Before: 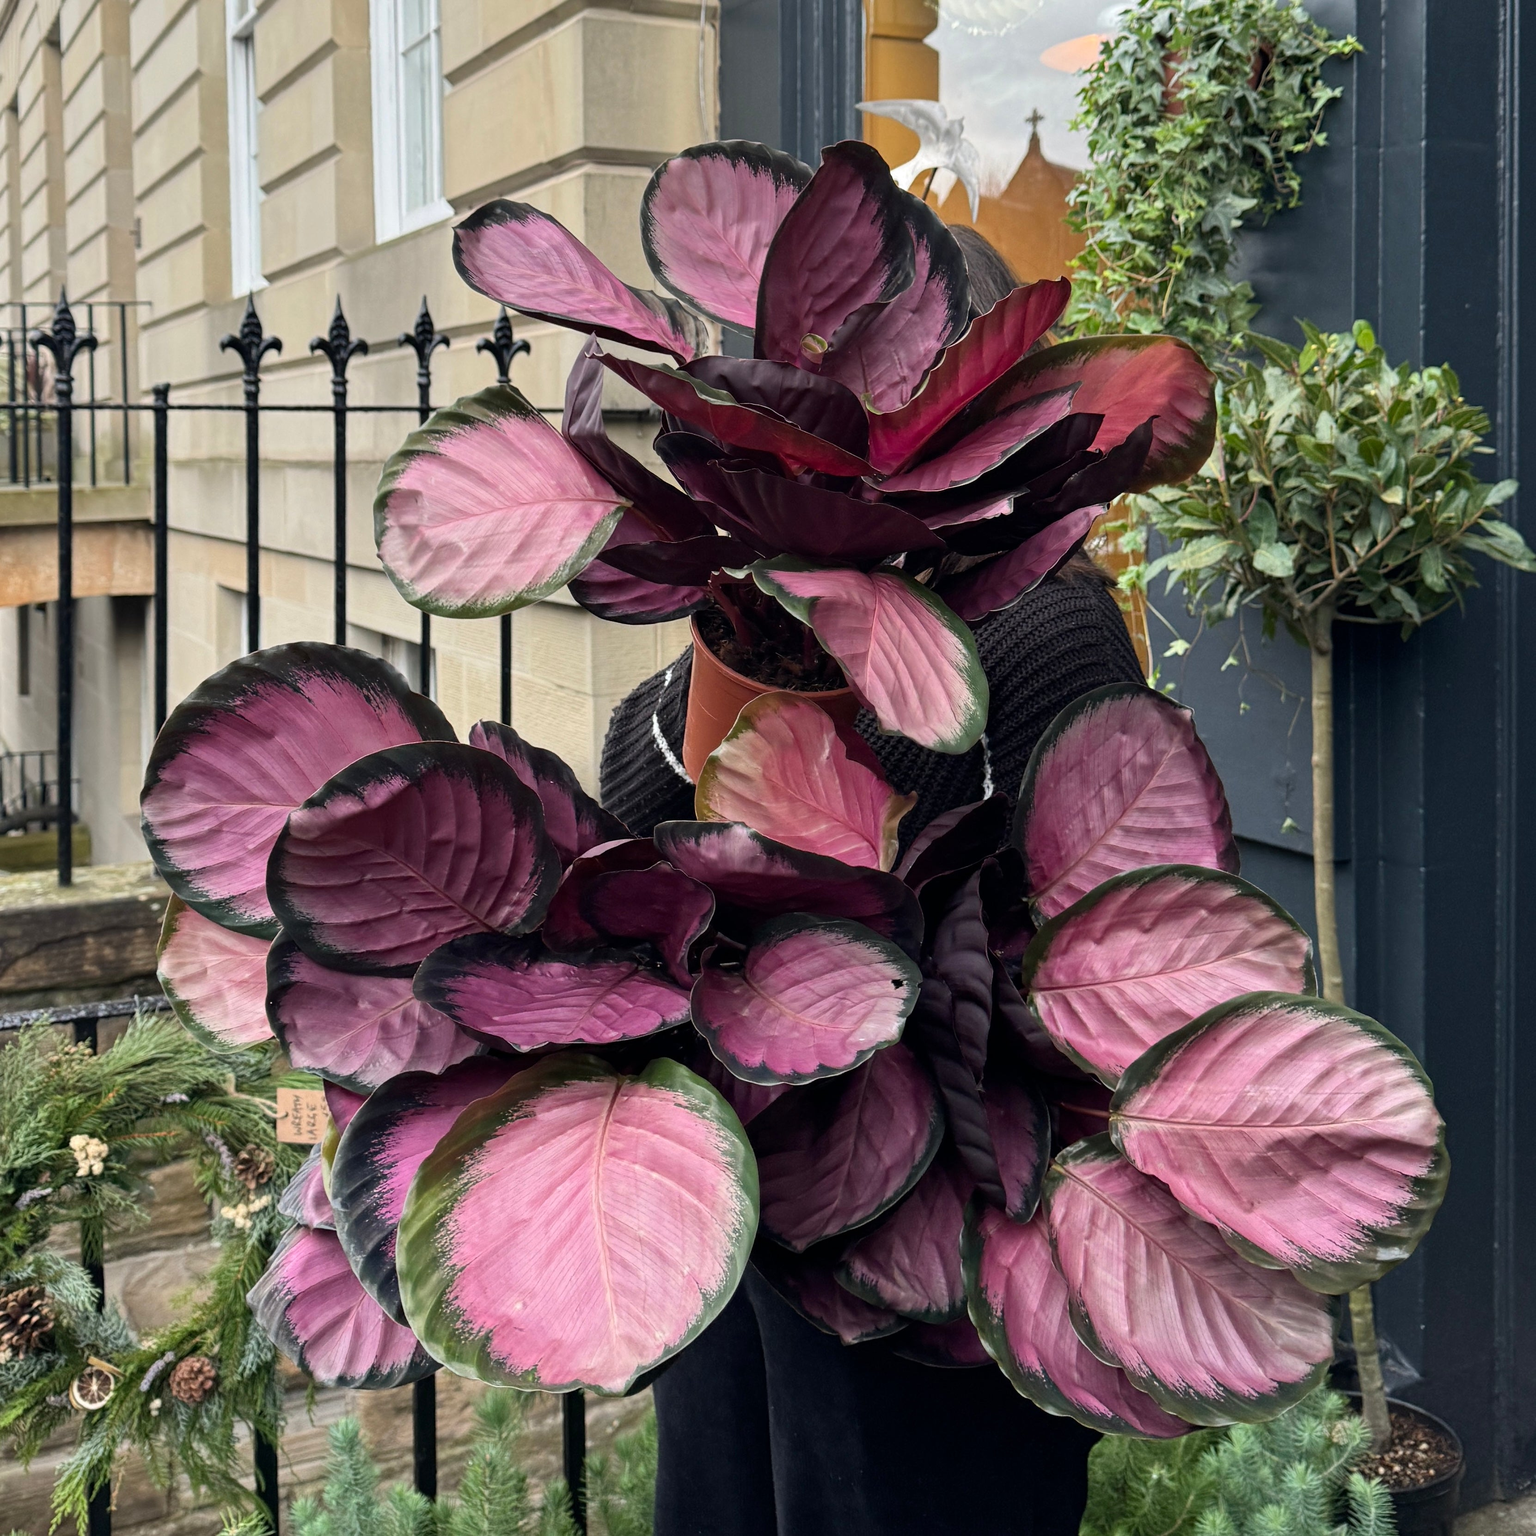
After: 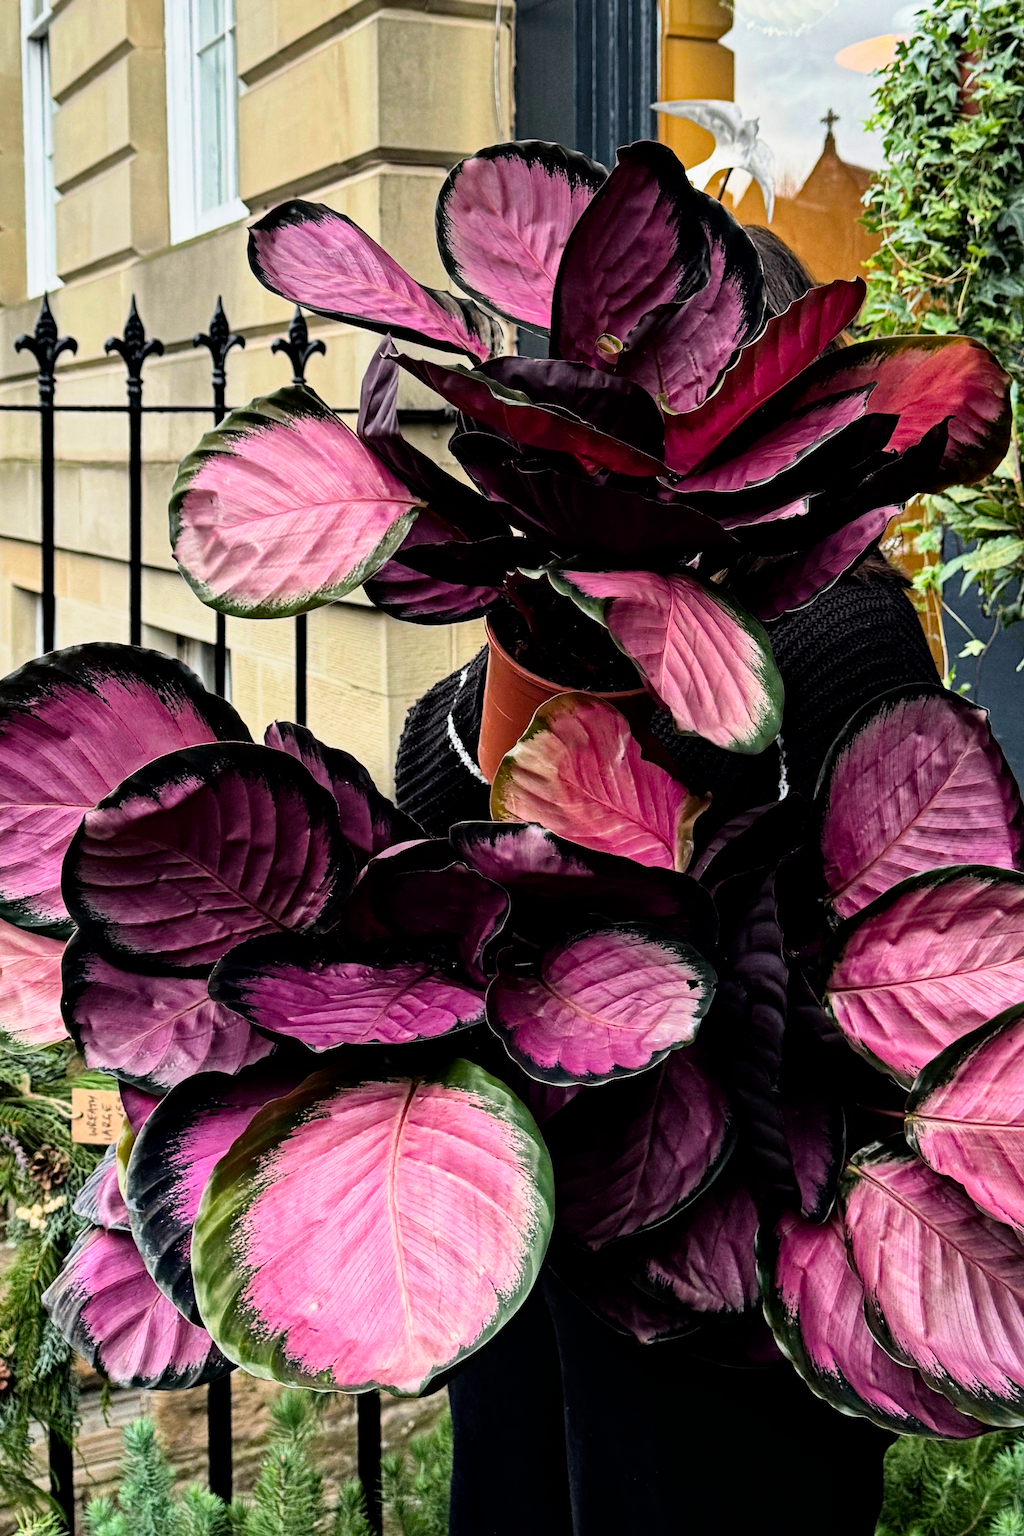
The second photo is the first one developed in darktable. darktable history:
tone curve: curves: ch0 [(0, 0) (0.003, 0.003) (0.011, 0.012) (0.025, 0.027) (0.044, 0.048) (0.069, 0.075) (0.1, 0.108) (0.136, 0.147) (0.177, 0.192) (0.224, 0.243) (0.277, 0.3) (0.335, 0.363) (0.399, 0.433) (0.468, 0.508) (0.543, 0.589) (0.623, 0.676) (0.709, 0.769) (0.801, 0.868) (0.898, 0.949) (1, 1)], preserve colors none
local contrast: mode bilateral grid, contrast 20, coarseness 50, detail 120%, midtone range 0.2
filmic rgb: black relative exposure -7.75 EV, white relative exposure 4.4 EV, threshold 3 EV, hardness 3.76, latitude 50%, contrast 1.1, color science v5 (2021), contrast in shadows safe, contrast in highlights safe, enable highlight reconstruction true
crop and rotate: left 13.409%, right 19.924%
haze removal: strength 0.4, distance 0.22, compatibility mode true, adaptive false
contrast brightness saturation: contrast 0.15, brightness -0.01, saturation 0.1
